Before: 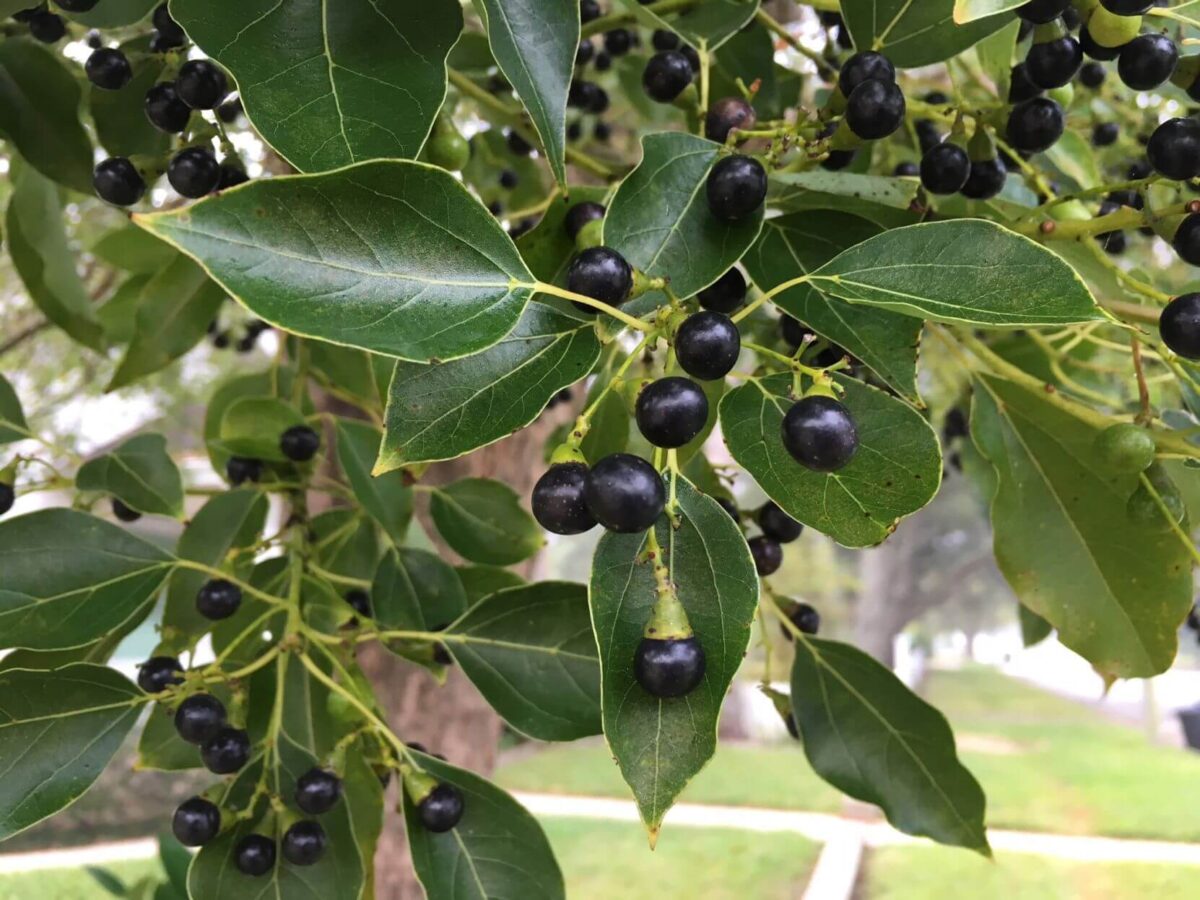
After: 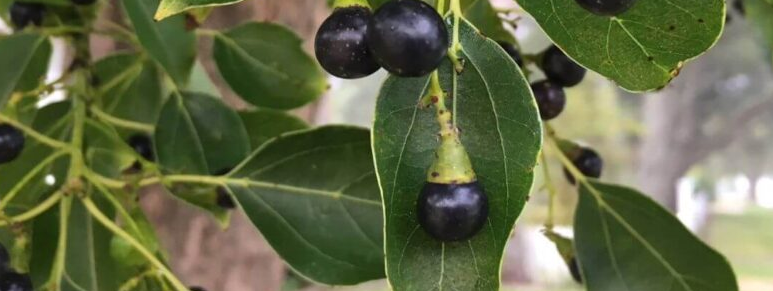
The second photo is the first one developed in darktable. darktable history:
crop: left 18.098%, top 50.687%, right 17.453%, bottom 16.937%
